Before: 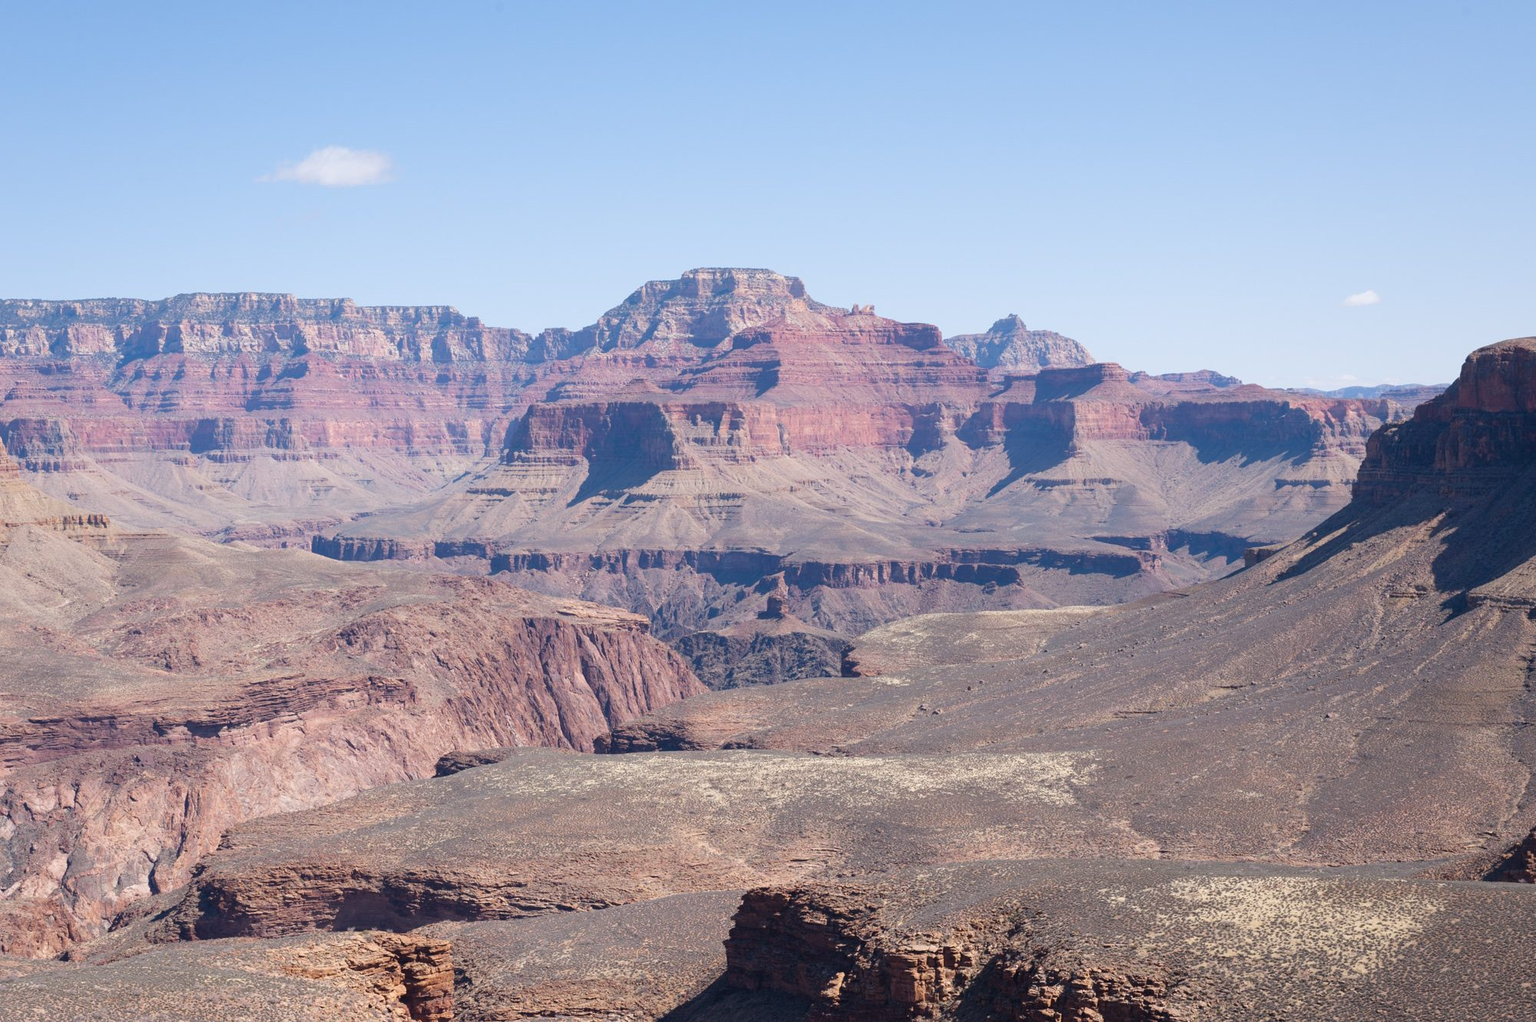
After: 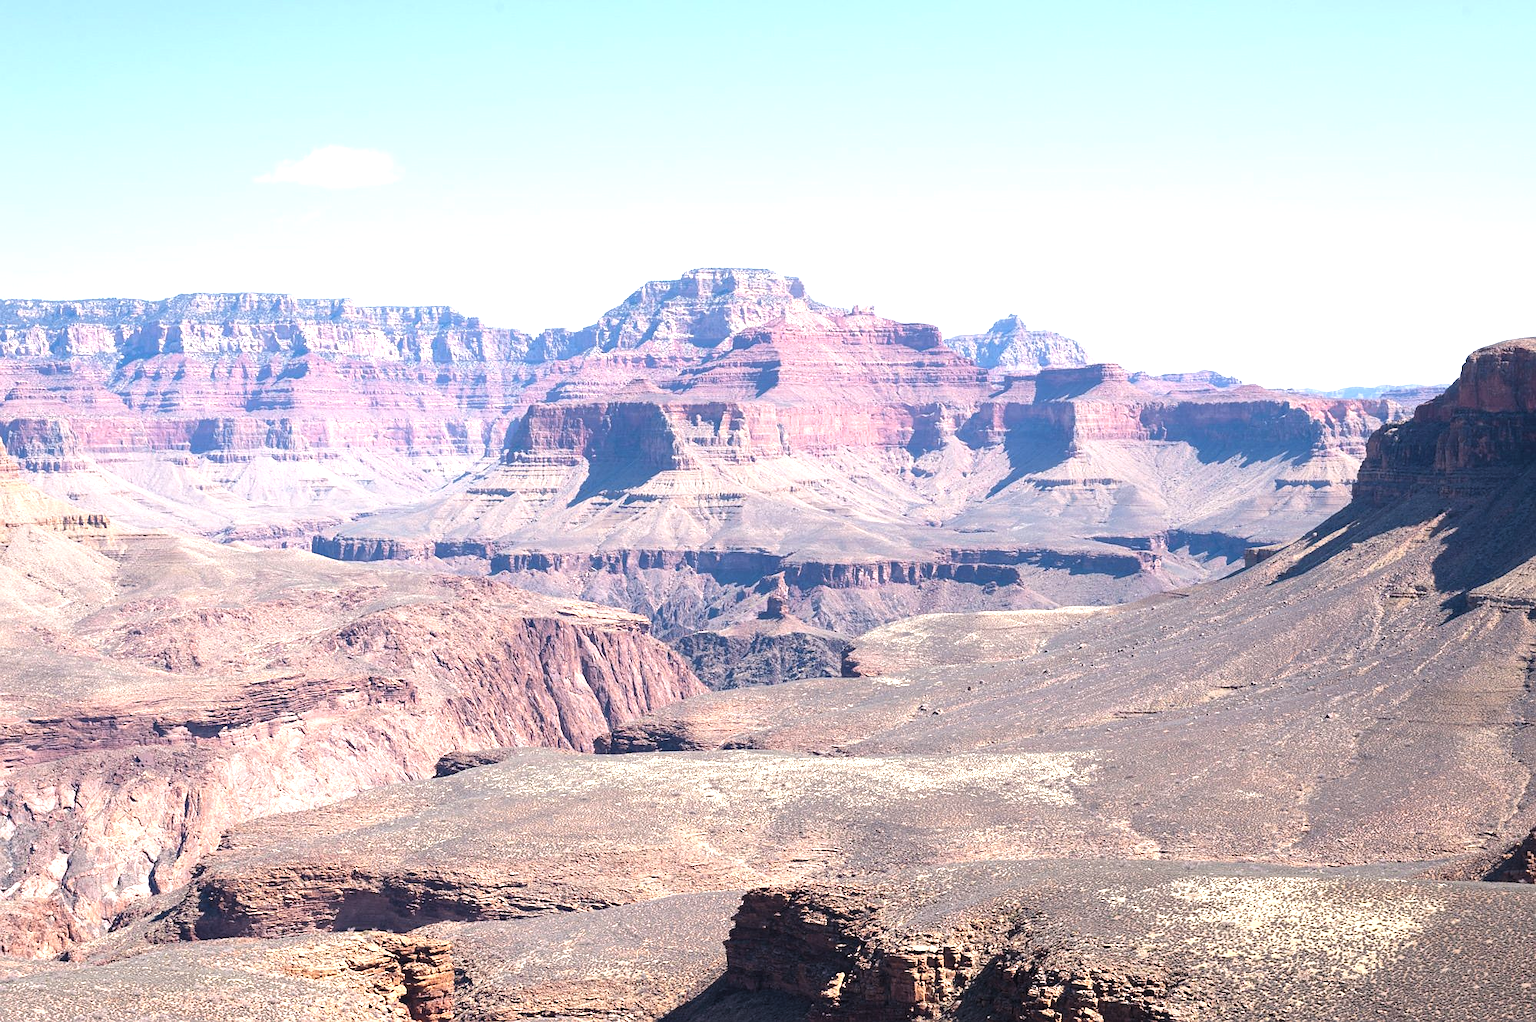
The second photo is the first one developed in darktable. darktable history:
sharpen: radius 1
levels: mode automatic, black 0.023%, white 99.97%, levels [0.062, 0.494, 0.925]
exposure: black level correction 0, exposure 1 EV, compensate exposure bias true, compensate highlight preservation false
